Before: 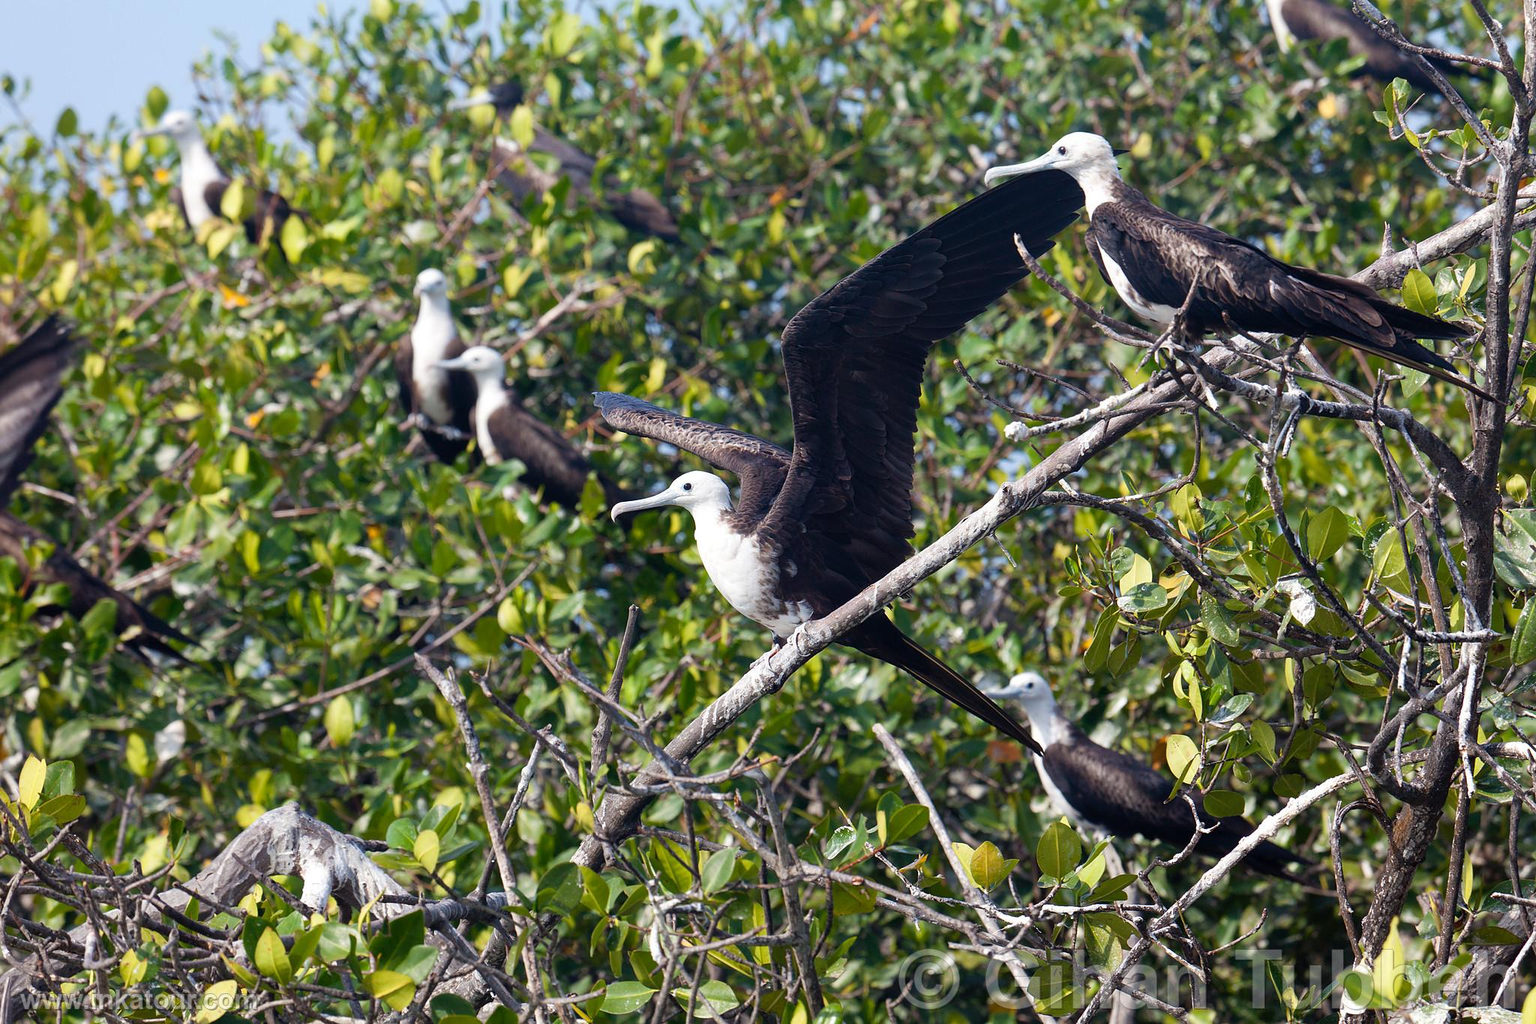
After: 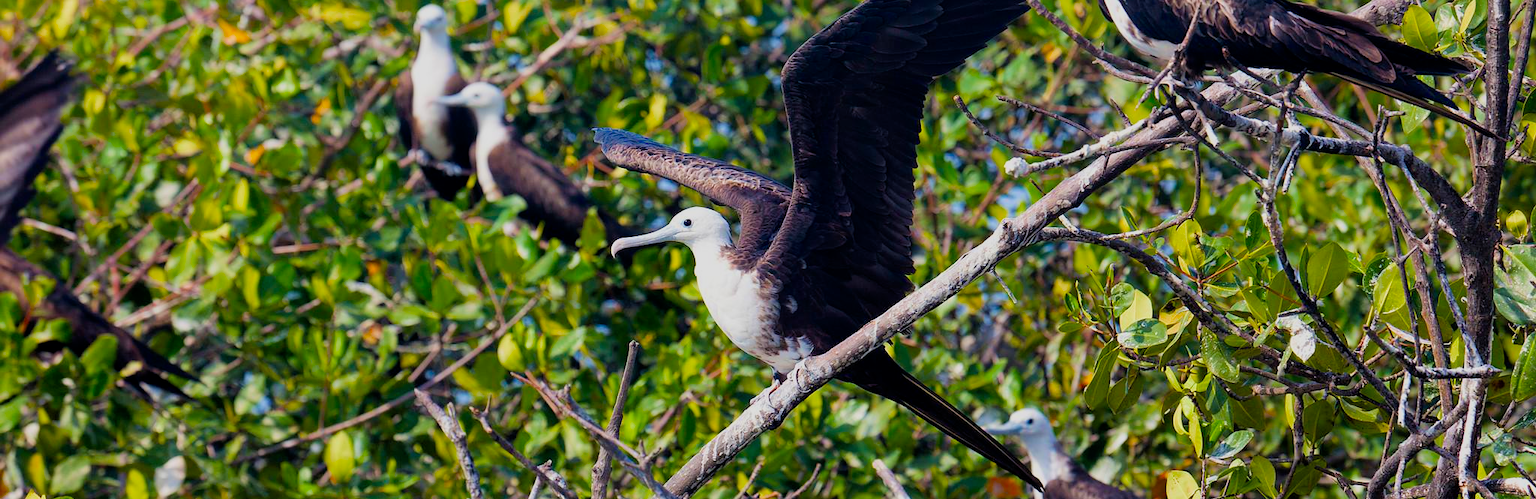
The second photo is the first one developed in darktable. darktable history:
velvia: on, module defaults
filmic rgb: middle gray luminance 18.25%, black relative exposure -8.93 EV, white relative exposure 3.69 EV, target black luminance 0%, hardness 4.84, latitude 67.51%, contrast 0.956, highlights saturation mix 20.91%, shadows ↔ highlights balance 21.8%, color science v4 (2020)
local contrast: mode bilateral grid, contrast 20, coarseness 50, detail 103%, midtone range 0.2
crop and rotate: top 25.845%, bottom 25.363%
